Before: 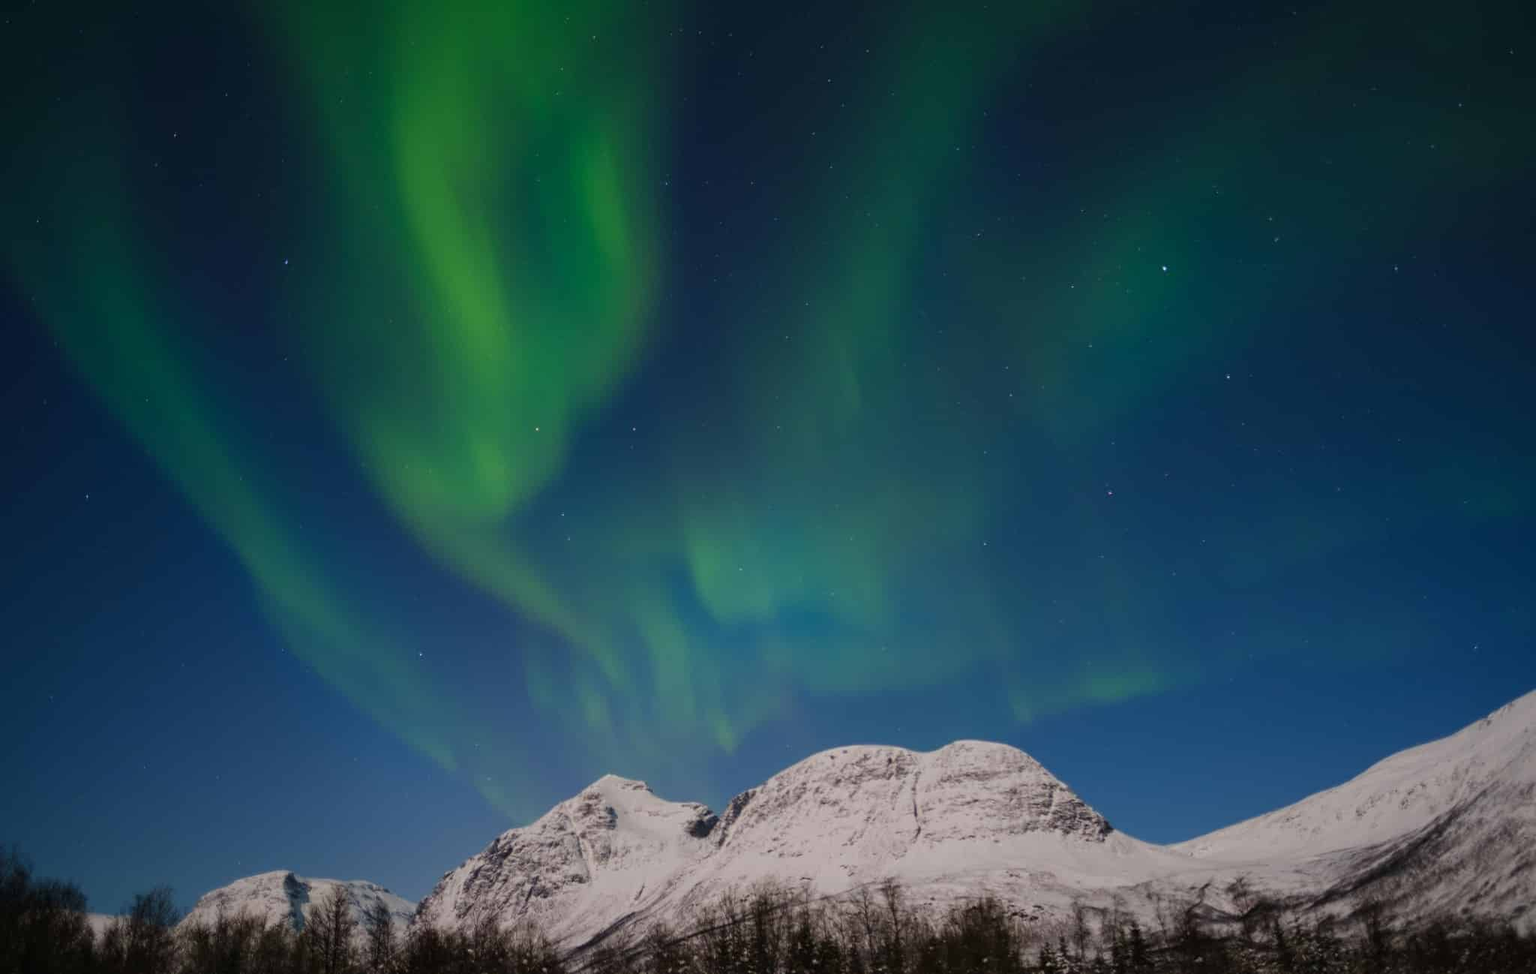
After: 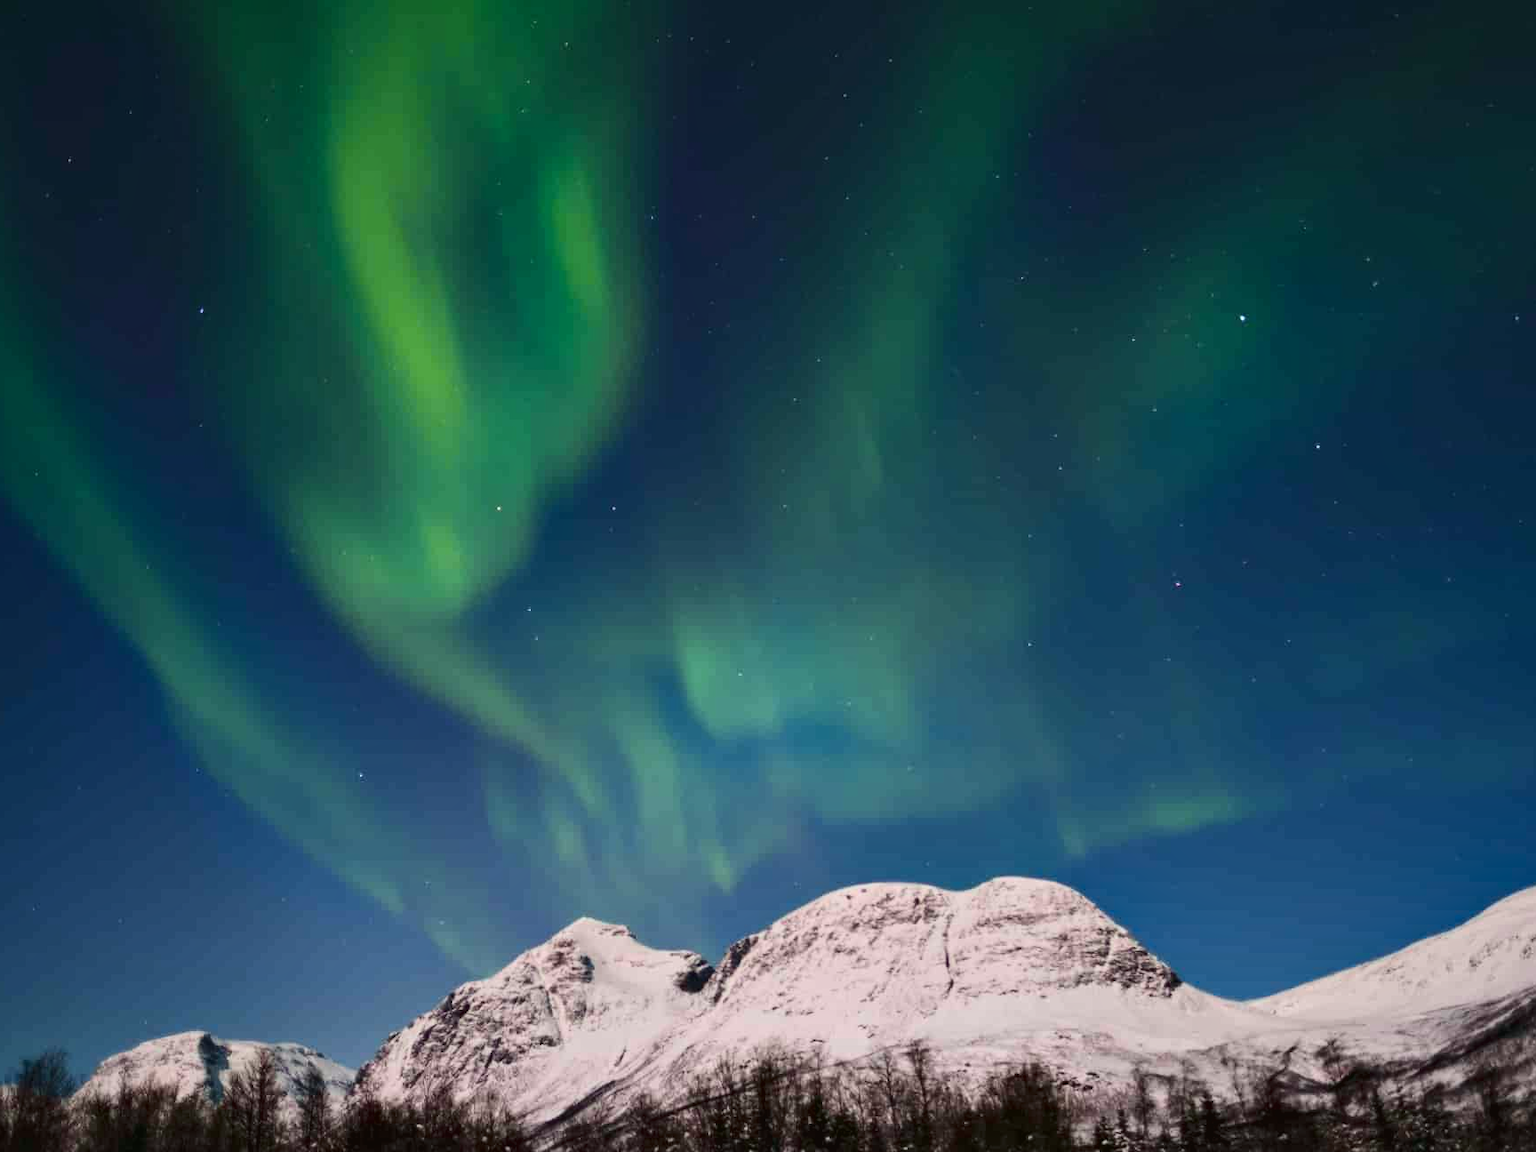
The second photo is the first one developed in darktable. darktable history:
exposure: exposure 0.3 EV, compensate highlight preservation false
crop: left 7.598%, right 7.873%
tone curve: curves: ch0 [(0, 0.023) (0.217, 0.19) (0.754, 0.801) (1, 0.977)]; ch1 [(0, 0) (0.392, 0.398) (0.5, 0.5) (0.521, 0.528) (0.56, 0.577) (1, 1)]; ch2 [(0, 0) (0.5, 0.5) (0.579, 0.561) (0.65, 0.657) (1, 1)], color space Lab, independent channels, preserve colors none
contrast equalizer: octaves 7, y [[0.528, 0.548, 0.563, 0.562, 0.546, 0.526], [0.55 ×6], [0 ×6], [0 ×6], [0 ×6]]
